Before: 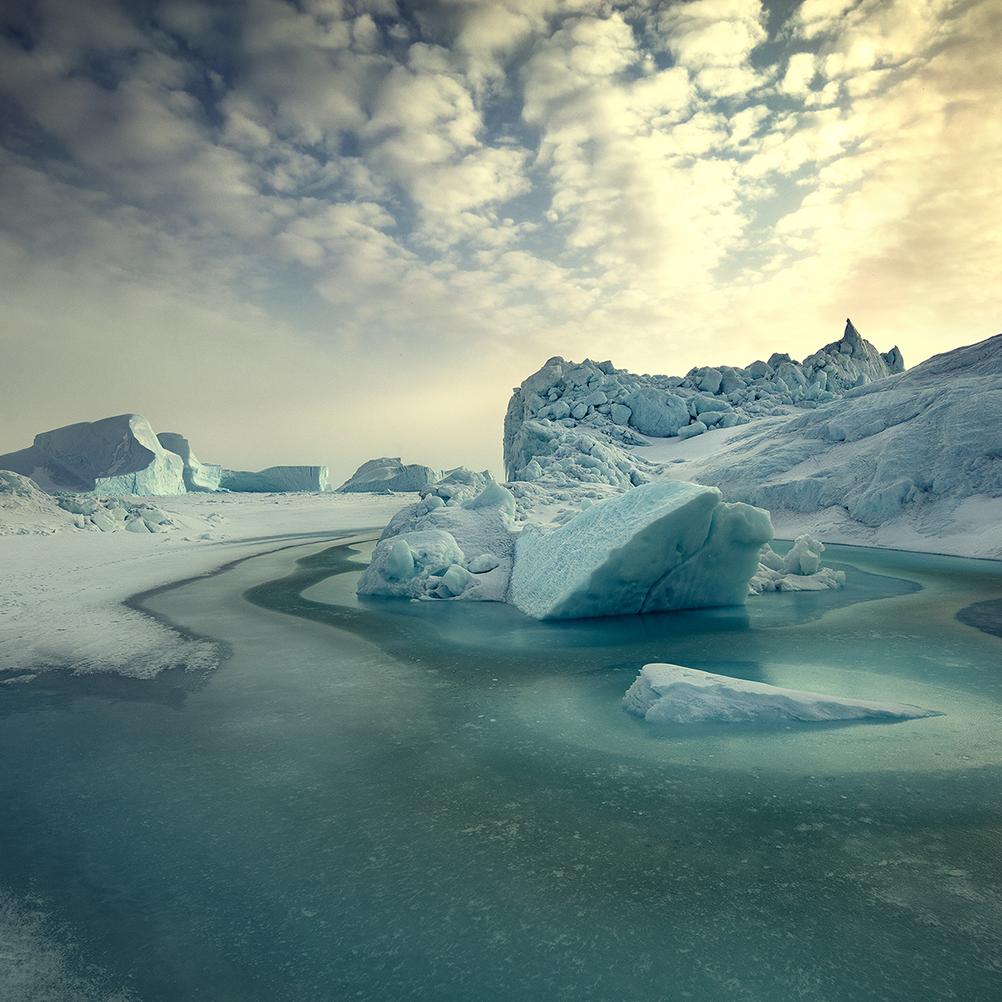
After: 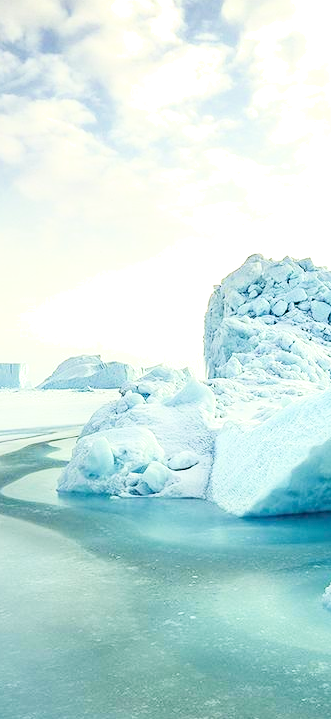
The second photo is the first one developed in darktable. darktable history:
crop and rotate: left 29.953%, top 10.352%, right 36.948%, bottom 17.804%
exposure: exposure 2.22 EV, compensate highlight preservation false
filmic rgb: black relative exposure -5.09 EV, white relative exposure 3.98 EV, hardness 2.89, contrast 1.095
